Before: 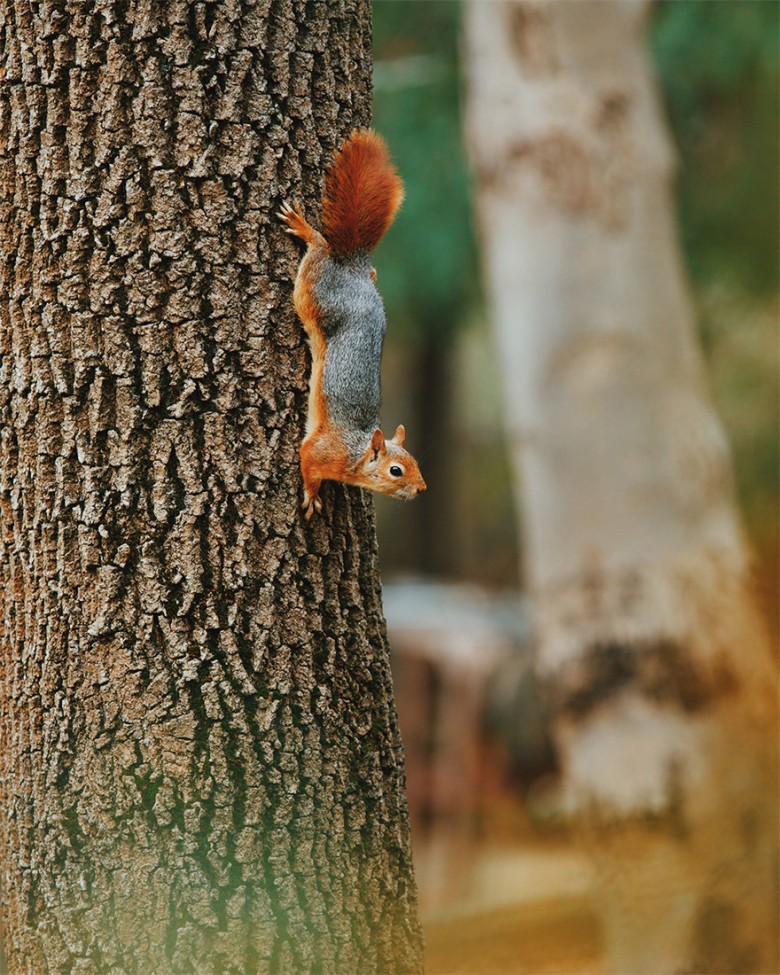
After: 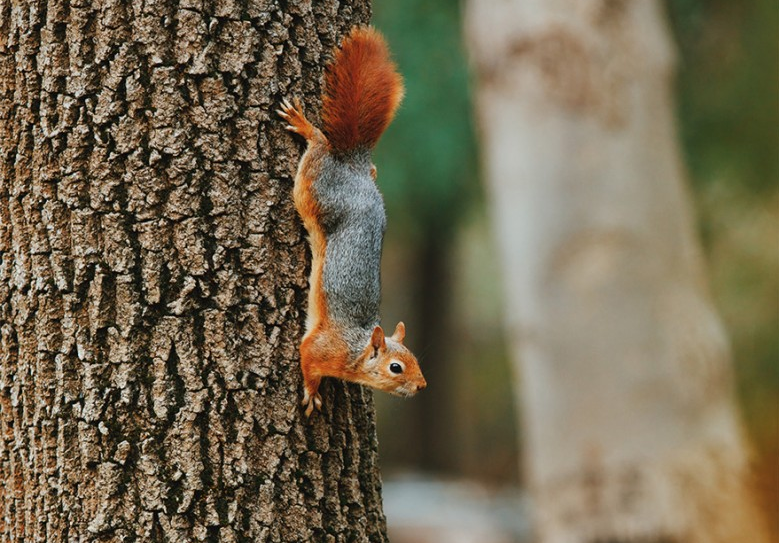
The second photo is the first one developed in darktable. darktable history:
crop and rotate: top 10.577%, bottom 33.674%
